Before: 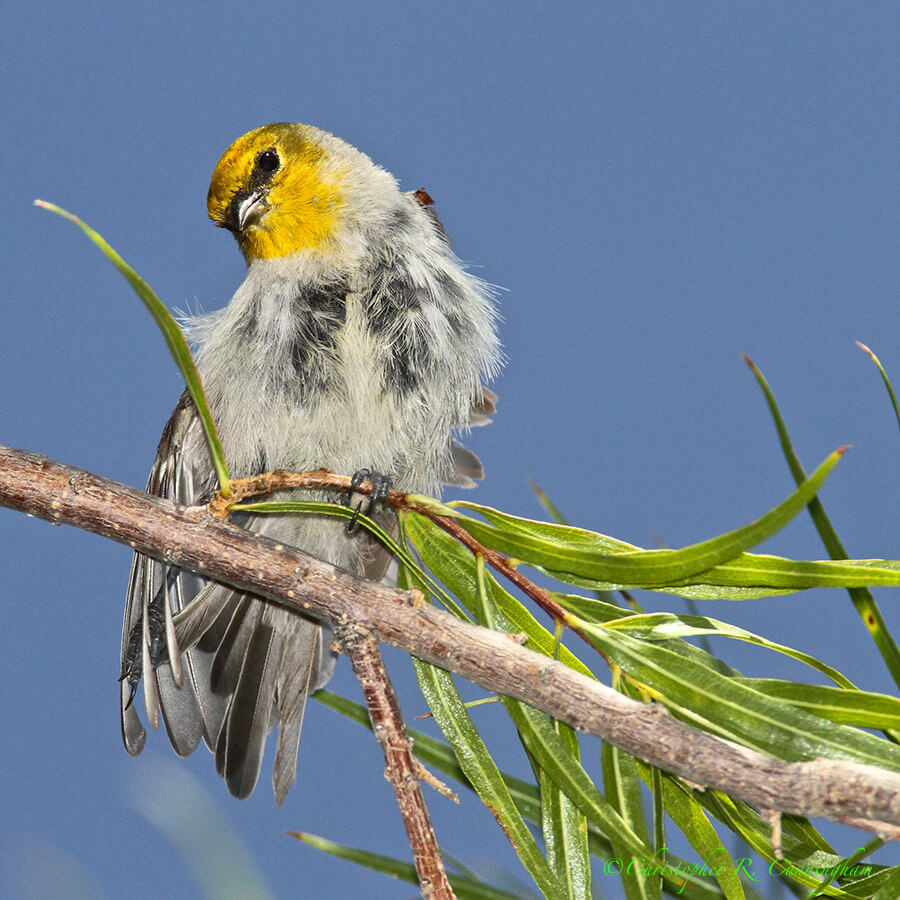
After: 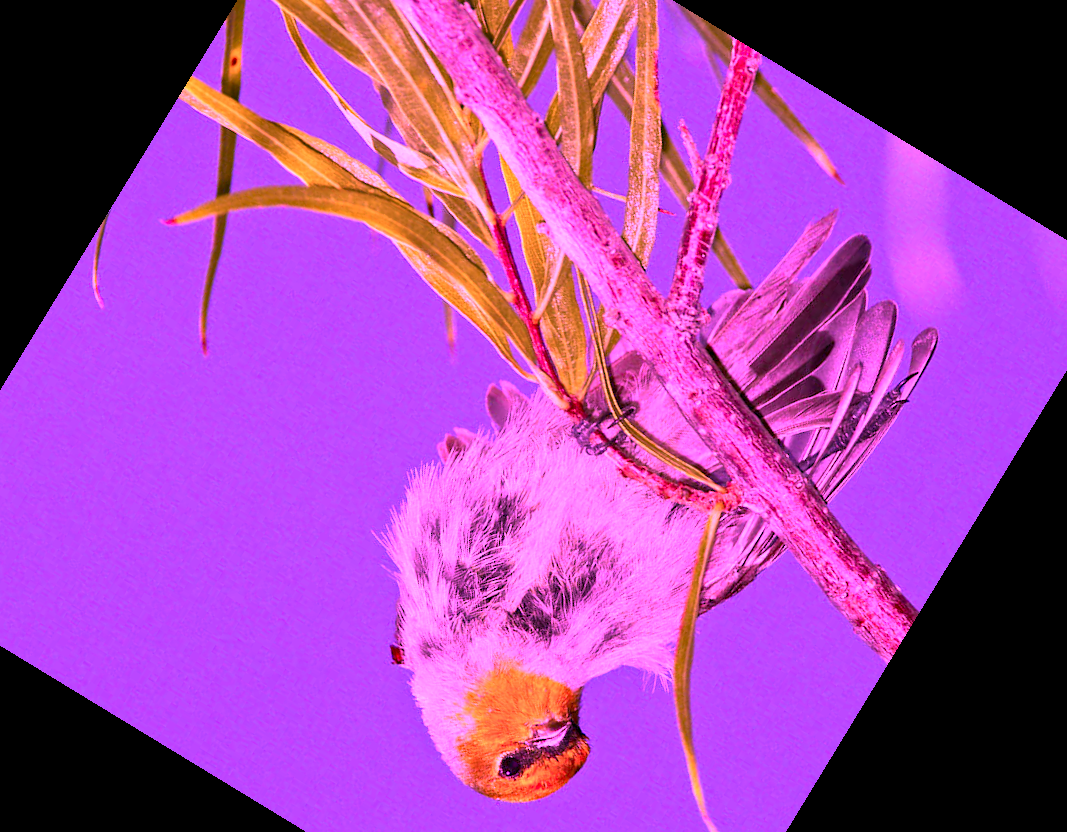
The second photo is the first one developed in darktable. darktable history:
crop and rotate: angle 148.68°, left 9.111%, top 15.603%, right 4.588%, bottom 17.041%
exposure: black level correction 0.001, exposure 0.5 EV, compensate exposure bias true, compensate highlight preservation false
color correction: saturation 1.32
haze removal: compatibility mode true, adaptive false
color calibration: illuminant custom, x 0.261, y 0.521, temperature 7054.11 K
